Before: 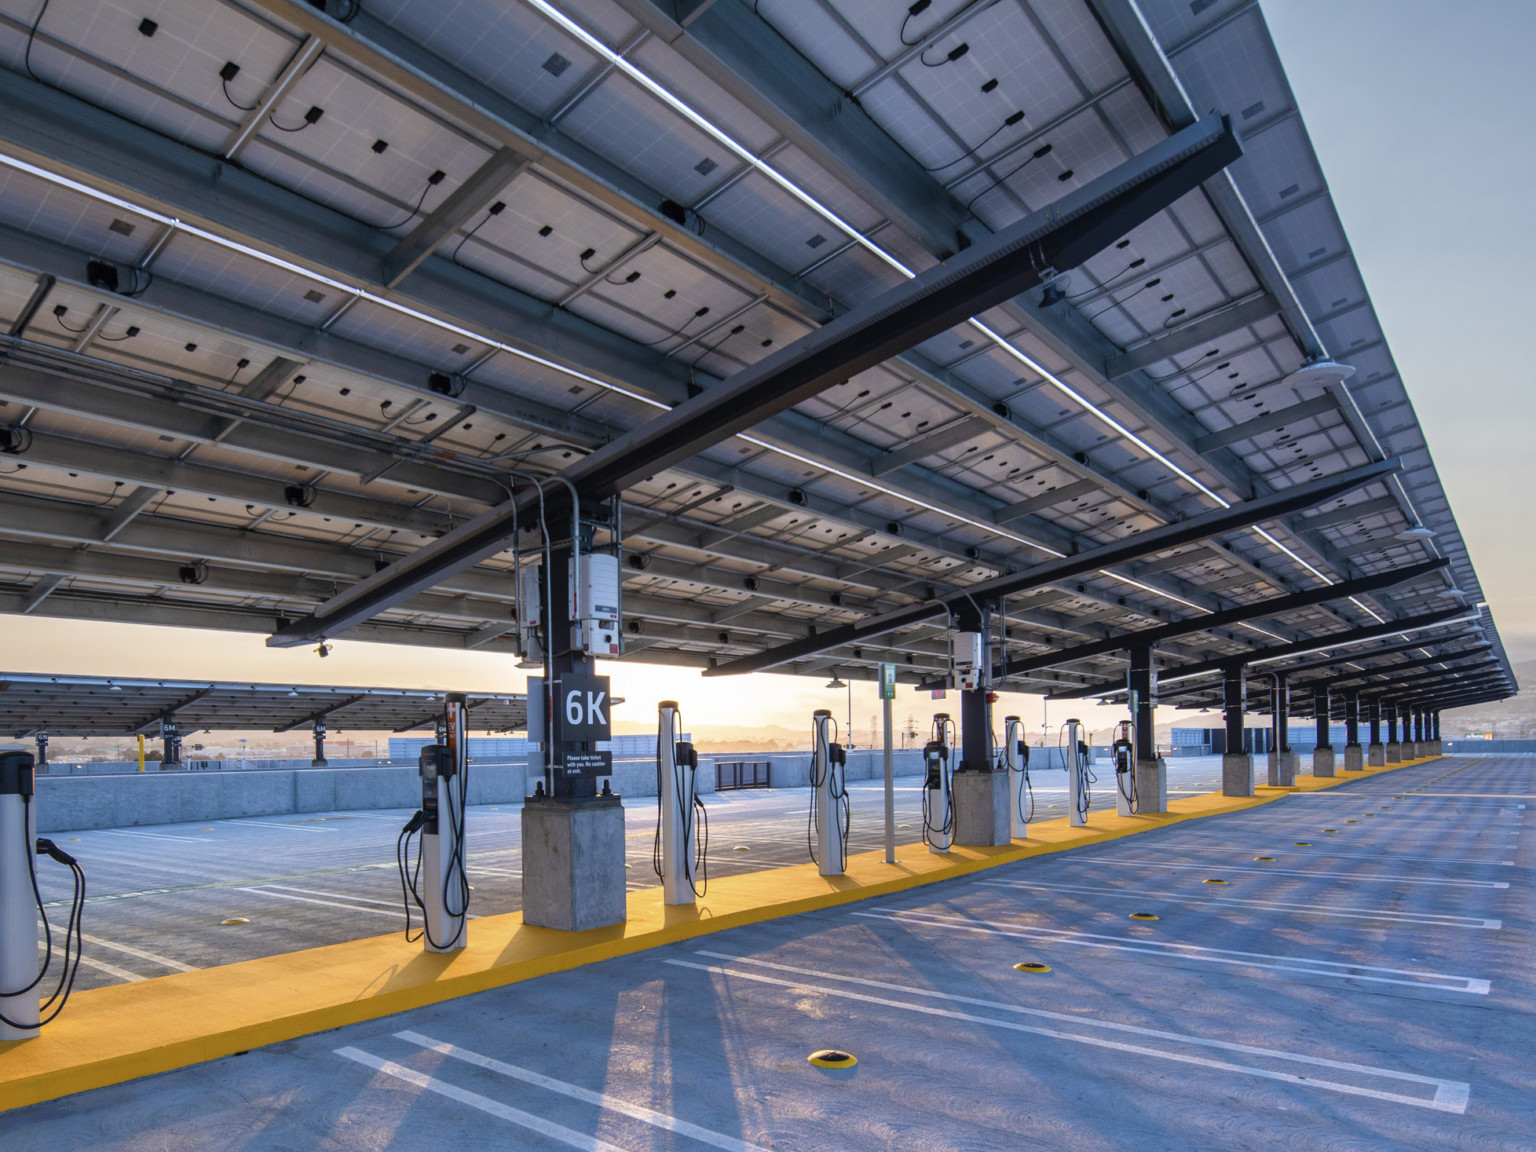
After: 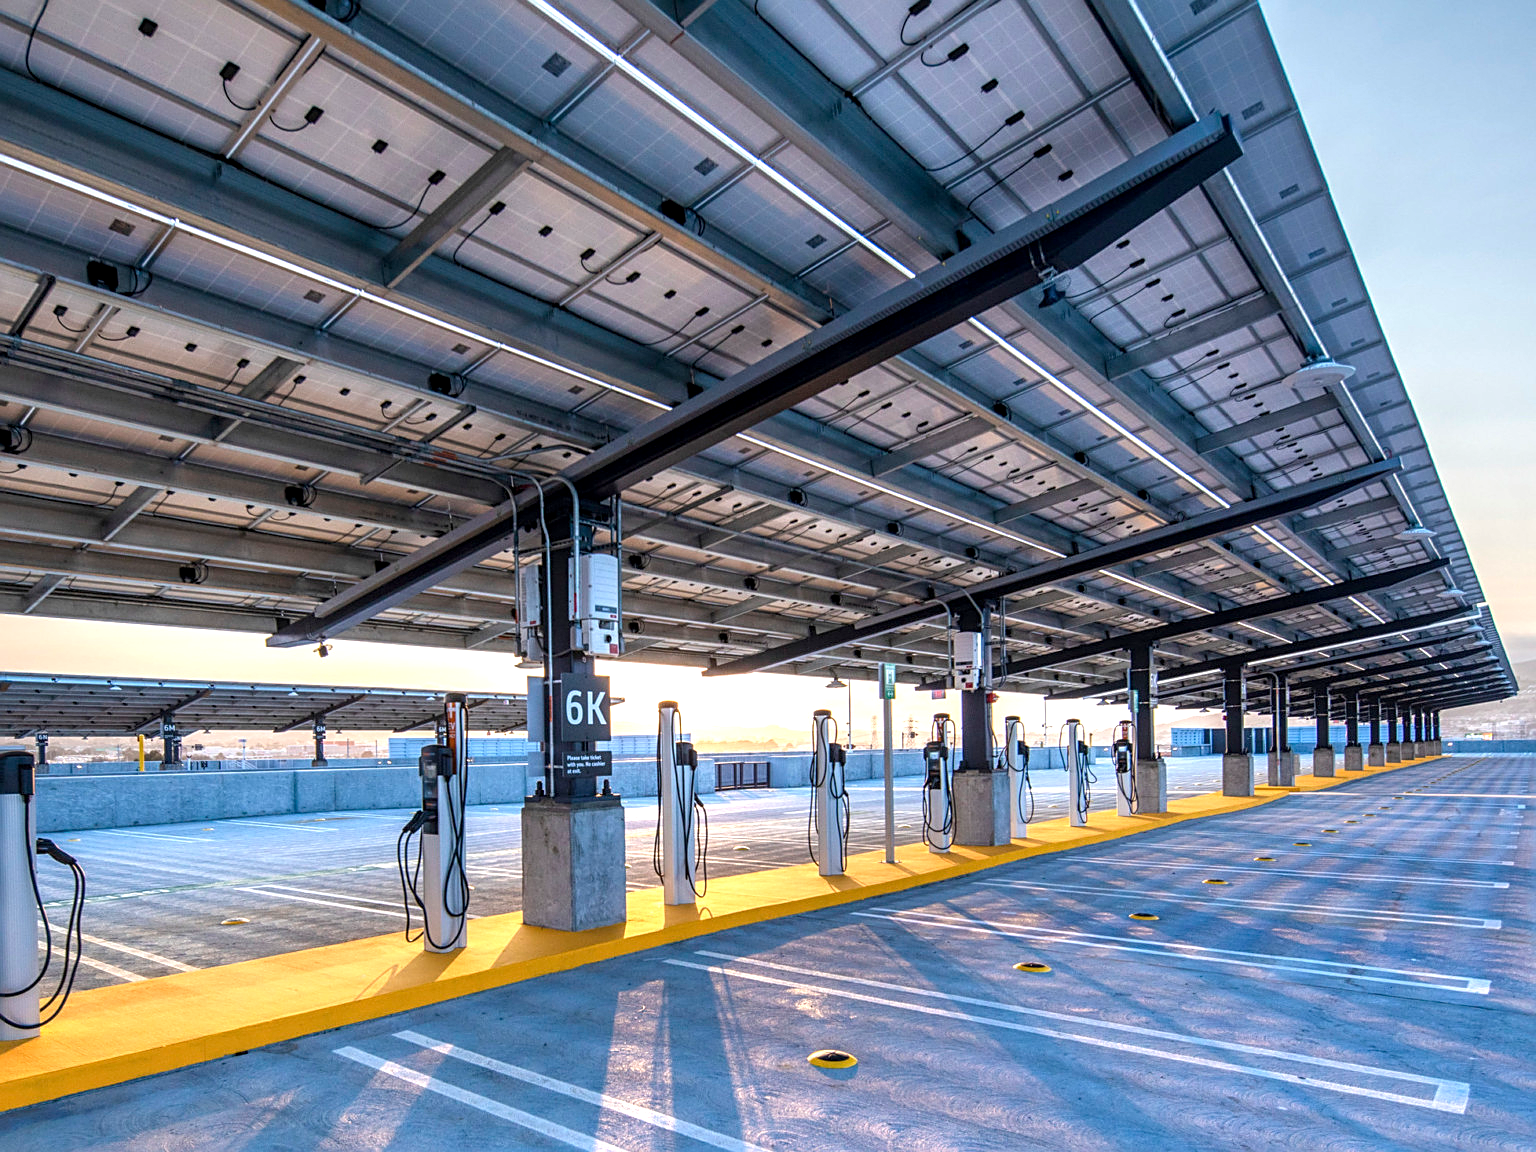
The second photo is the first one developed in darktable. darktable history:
sharpen: on, module defaults
local contrast: on, module defaults
exposure: exposure 0.61 EV, compensate highlight preservation false
